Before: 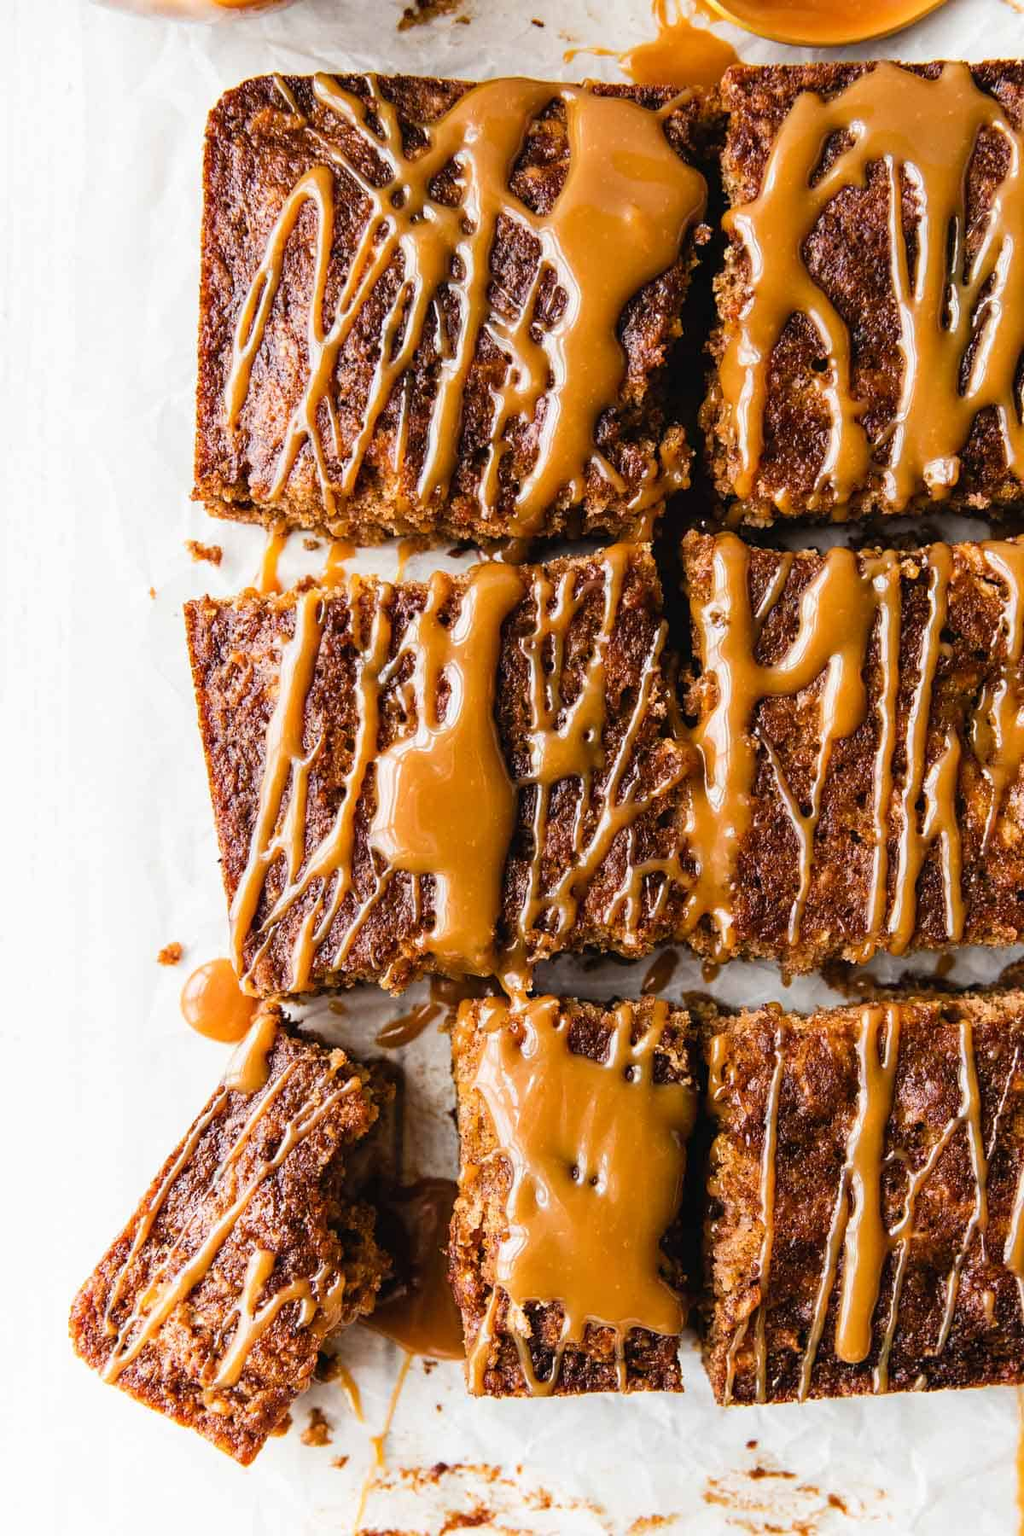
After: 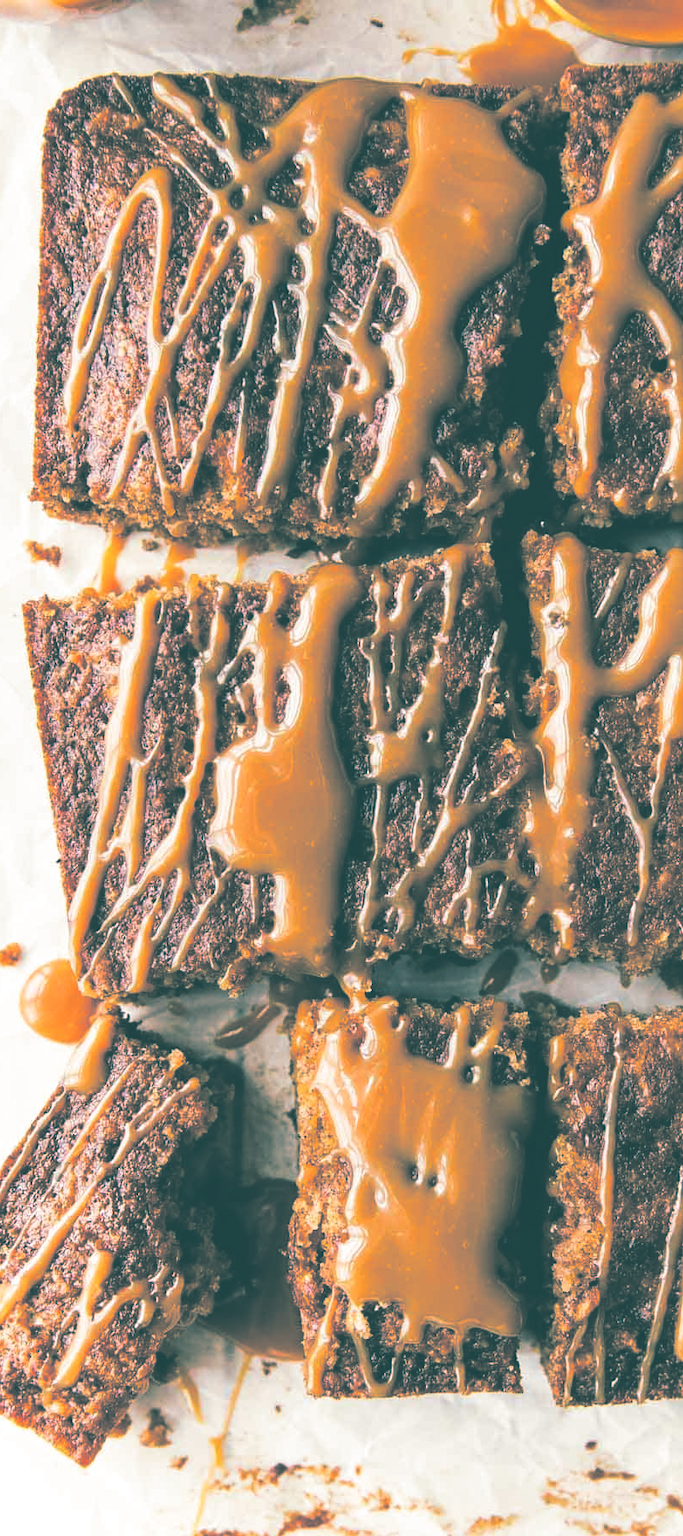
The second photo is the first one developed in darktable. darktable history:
exposure: black level correction -0.041, exposure 0.064 EV, compensate highlight preservation false
contrast brightness saturation: contrast 0.04, saturation 0.07
crop and rotate: left 15.754%, right 17.579%
split-toning: shadows › hue 186.43°, highlights › hue 49.29°, compress 30.29%
